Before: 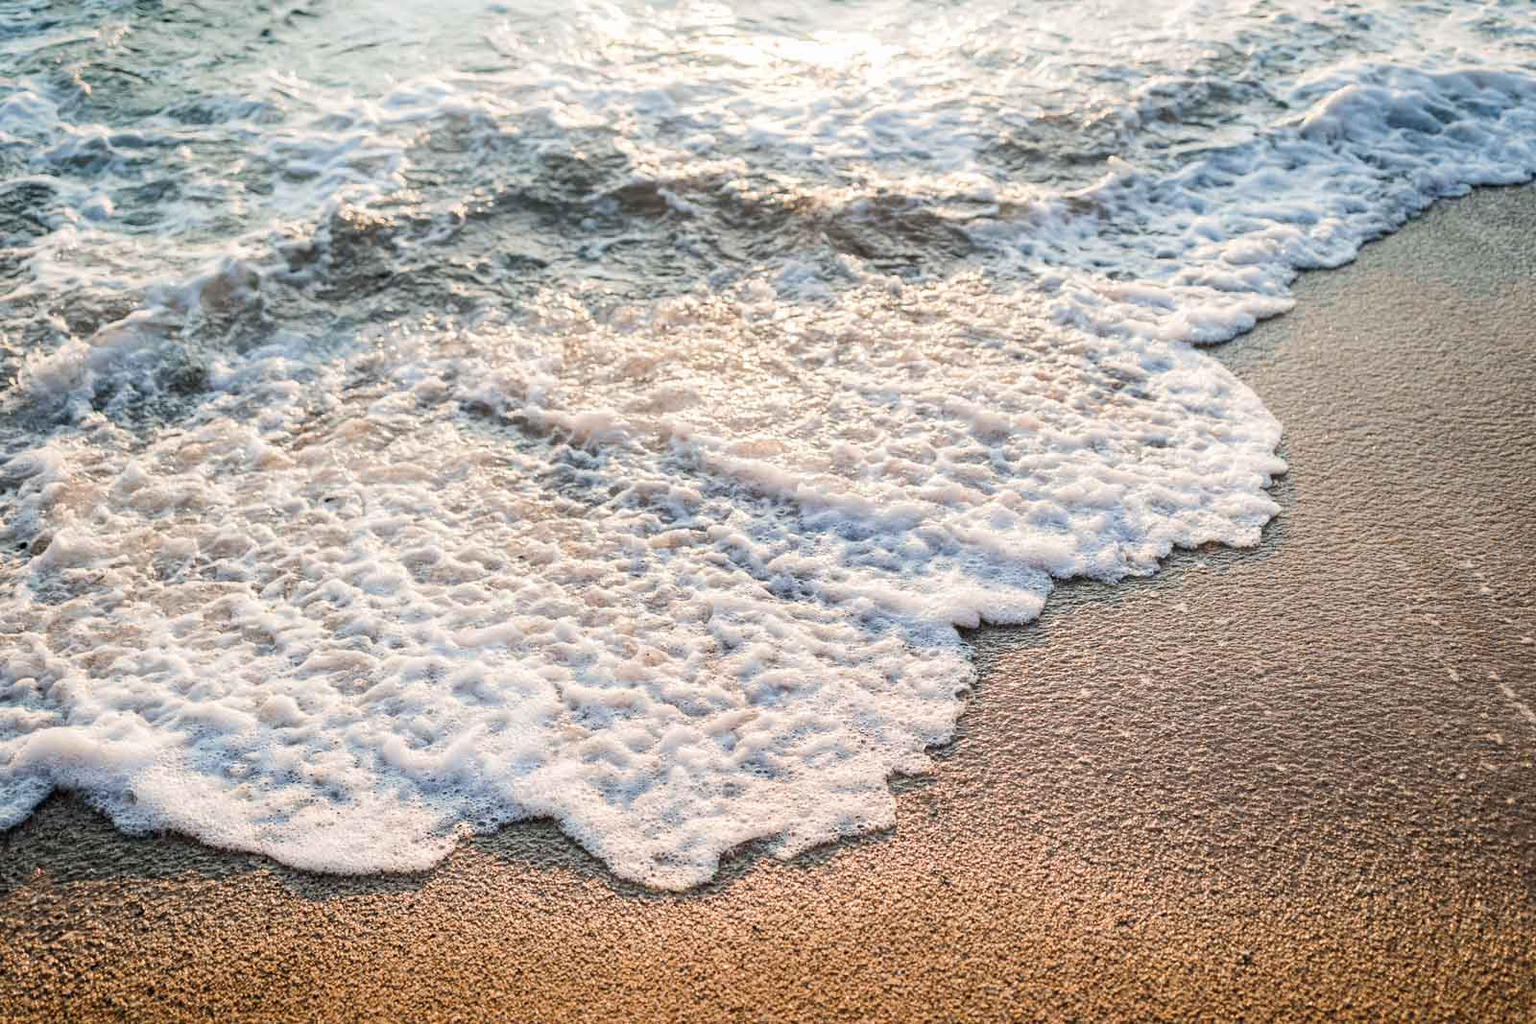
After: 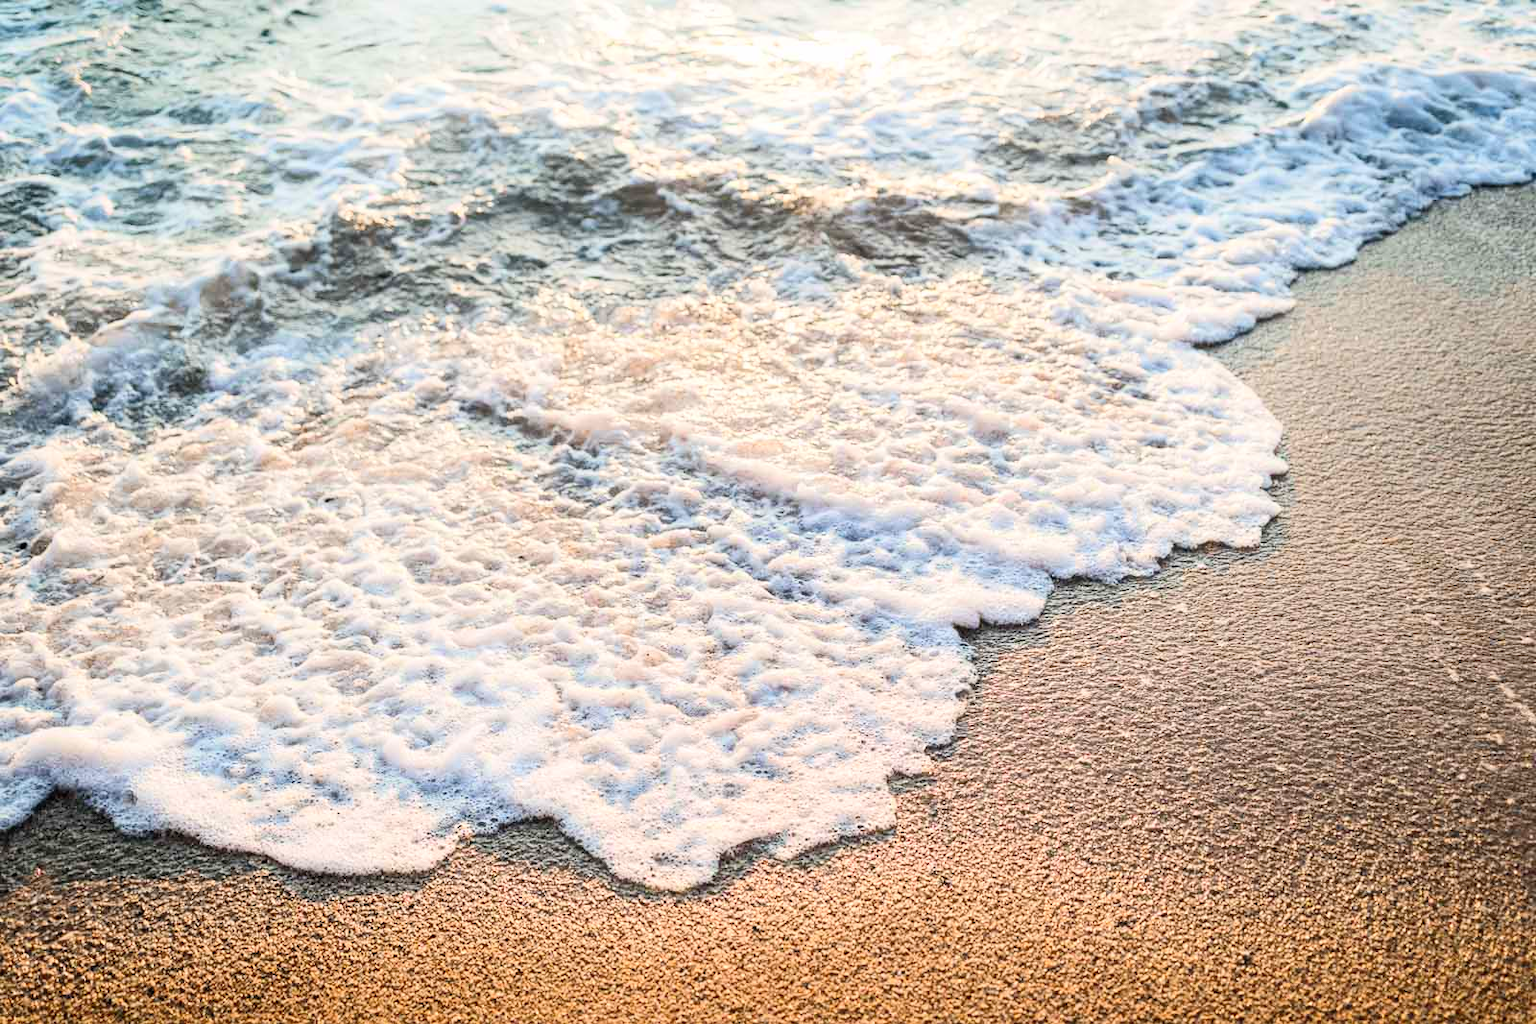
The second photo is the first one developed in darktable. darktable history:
contrast brightness saturation: contrast 0.2, brightness 0.16, saturation 0.22
sharpen: radius 2.883, amount 0.868, threshold 47.523
